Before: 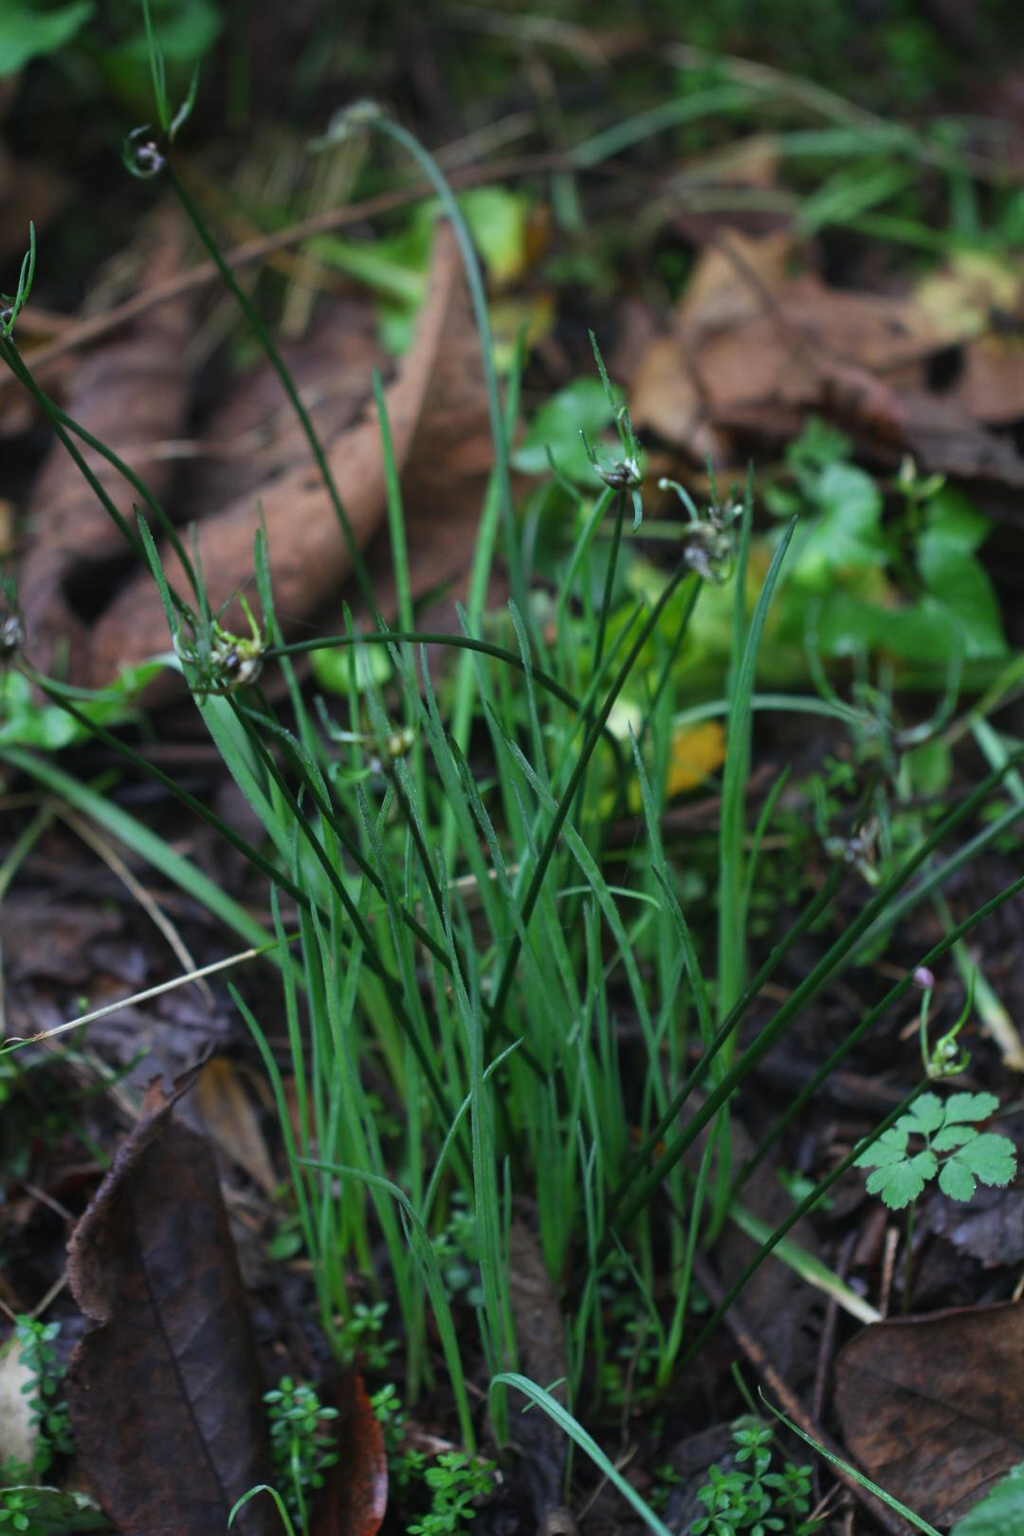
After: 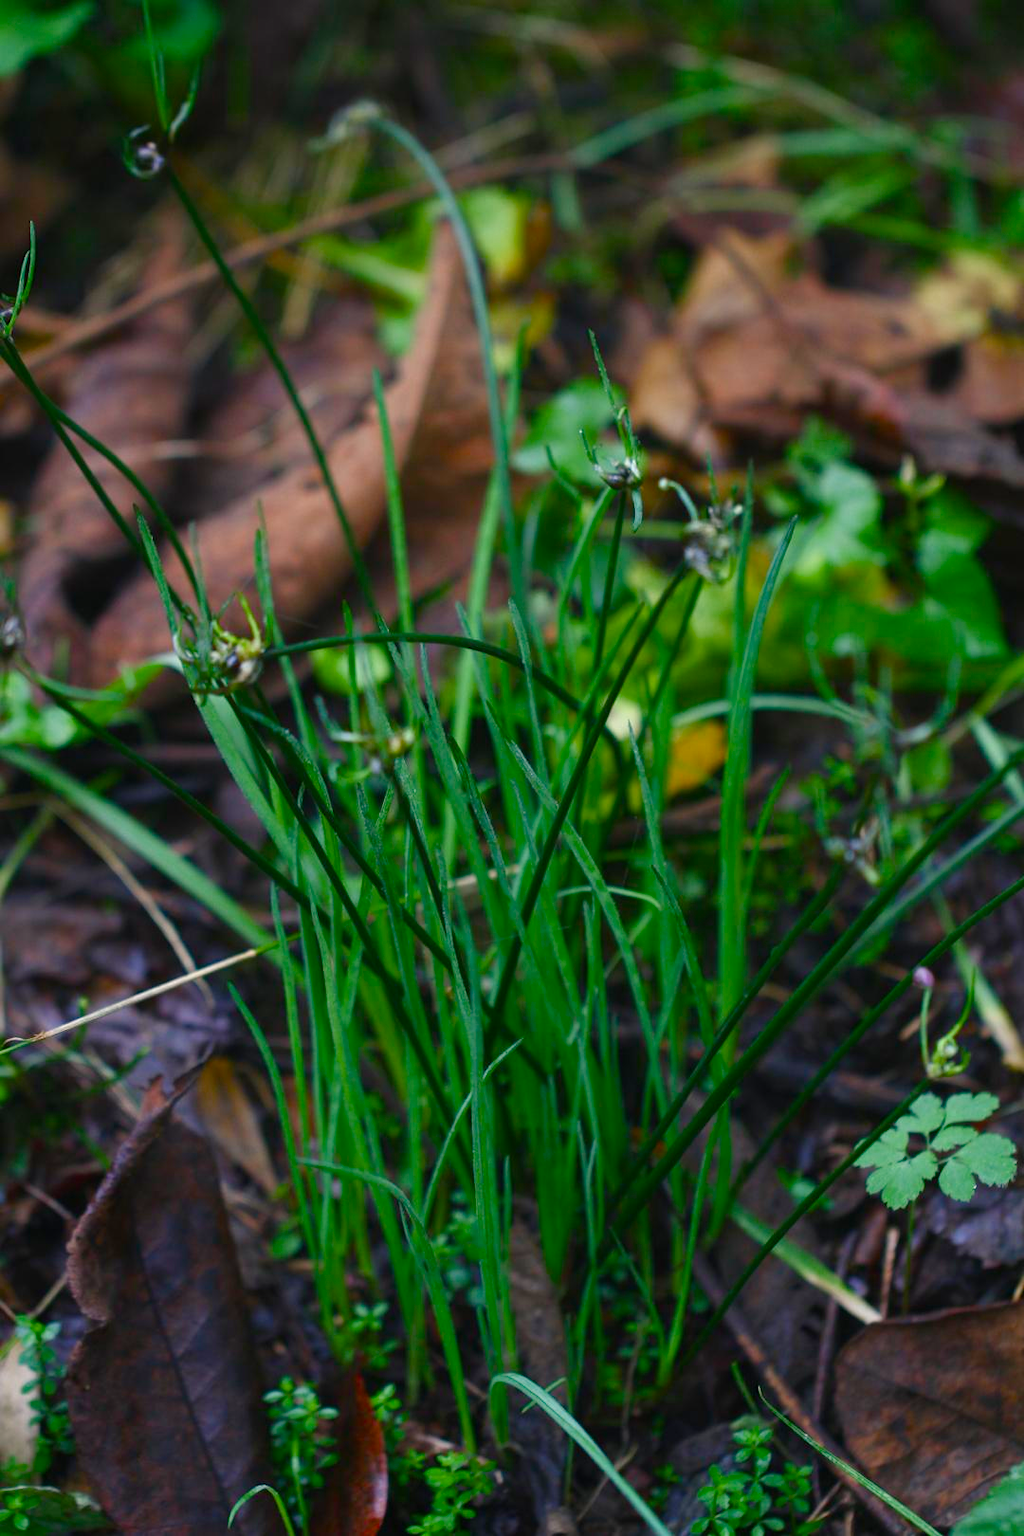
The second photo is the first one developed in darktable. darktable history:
color balance rgb: shadows lift › hue 87.58°, highlights gain › chroma 3.171%, highlights gain › hue 57.02°, linear chroma grading › global chroma 24.942%, perceptual saturation grading › global saturation 25.312%, perceptual saturation grading › highlights -50.076%, perceptual saturation grading › shadows 30.115%
